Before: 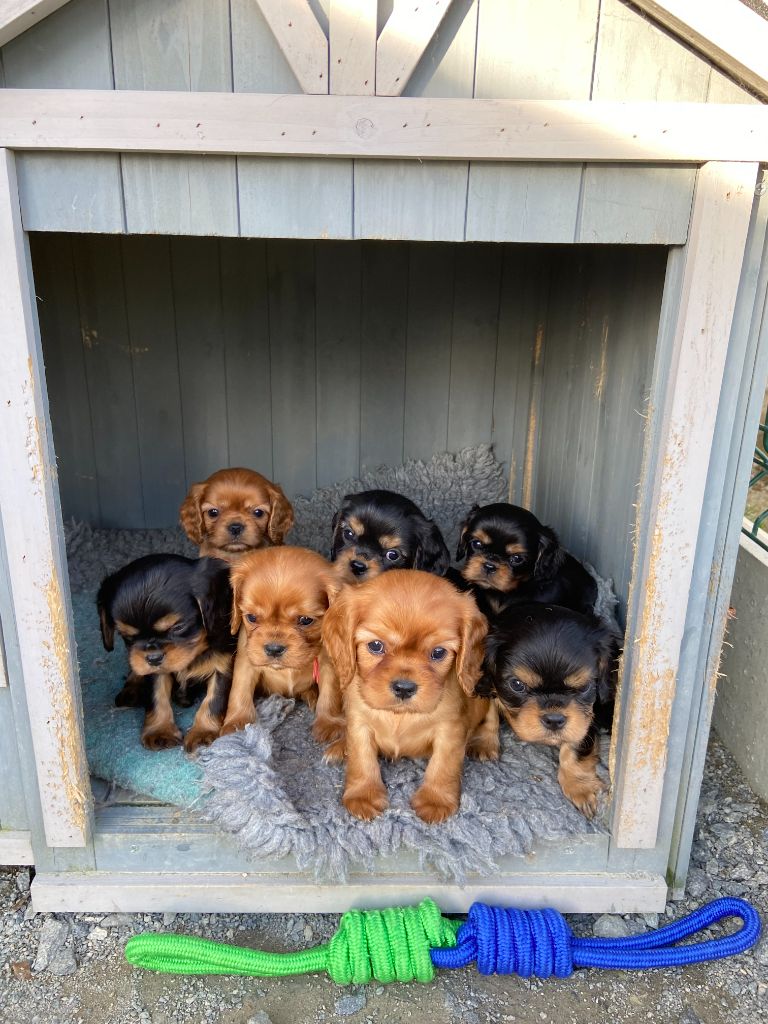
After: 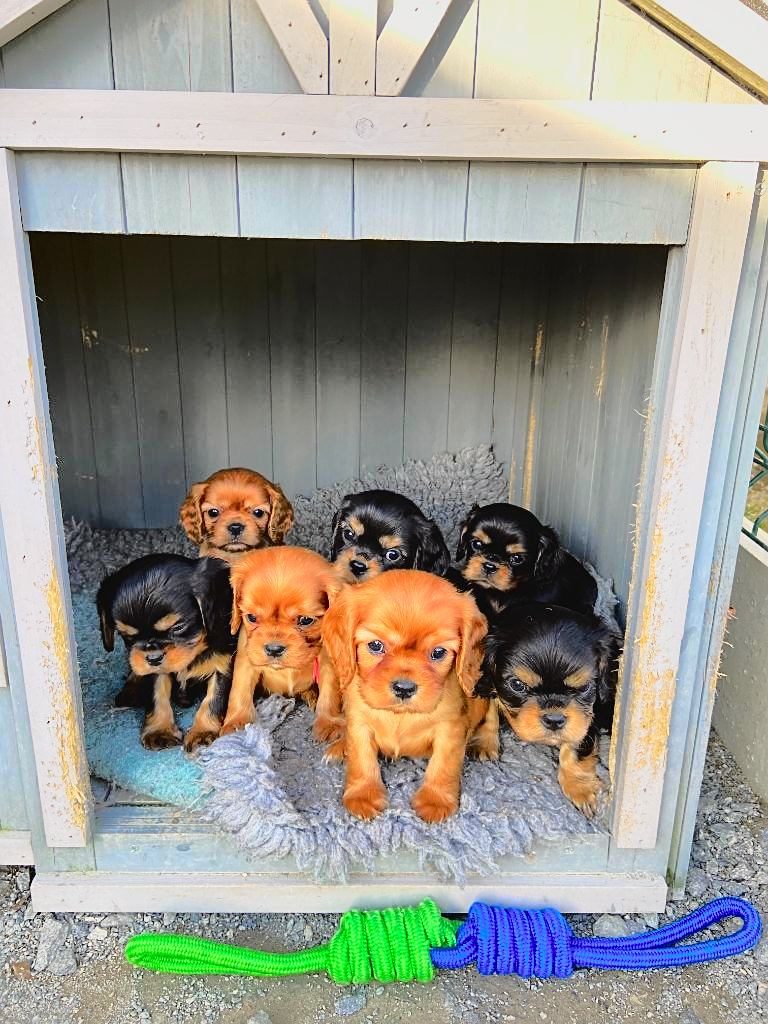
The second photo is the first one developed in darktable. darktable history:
base curve: curves: ch0 [(0, 0) (0.032, 0.037) (0.105, 0.228) (0.435, 0.76) (0.856, 0.983) (1, 1)]
tone curve: curves: ch0 [(0, 0.021) (0.049, 0.044) (0.157, 0.131) (0.365, 0.359) (0.499, 0.517) (0.675, 0.667) (0.856, 0.83) (1, 0.969)]; ch1 [(0, 0) (0.302, 0.309) (0.433, 0.443) (0.472, 0.47) (0.502, 0.503) (0.527, 0.516) (0.564, 0.557) (0.614, 0.645) (0.677, 0.722) (0.859, 0.889) (1, 1)]; ch2 [(0, 0) (0.33, 0.301) (0.447, 0.44) (0.487, 0.496) (0.502, 0.501) (0.535, 0.537) (0.565, 0.558) (0.608, 0.624) (1, 1)], color space Lab, independent channels, preserve colors none
shadows and highlights: shadows 40, highlights -60
sharpen: on, module defaults
